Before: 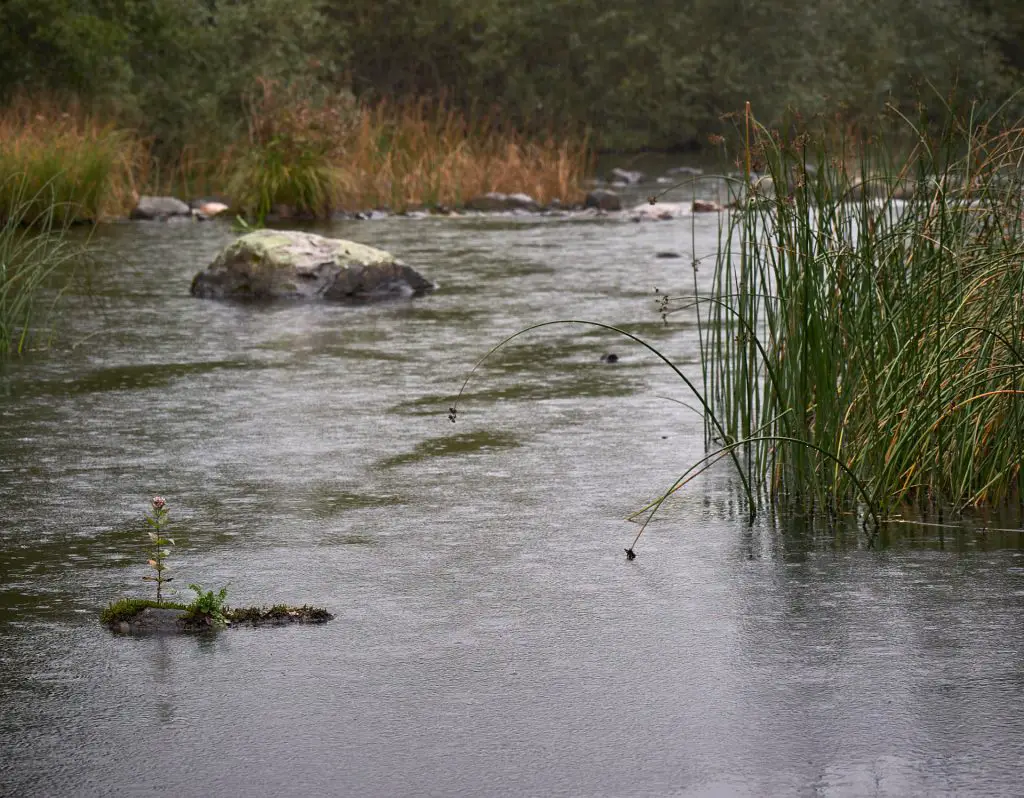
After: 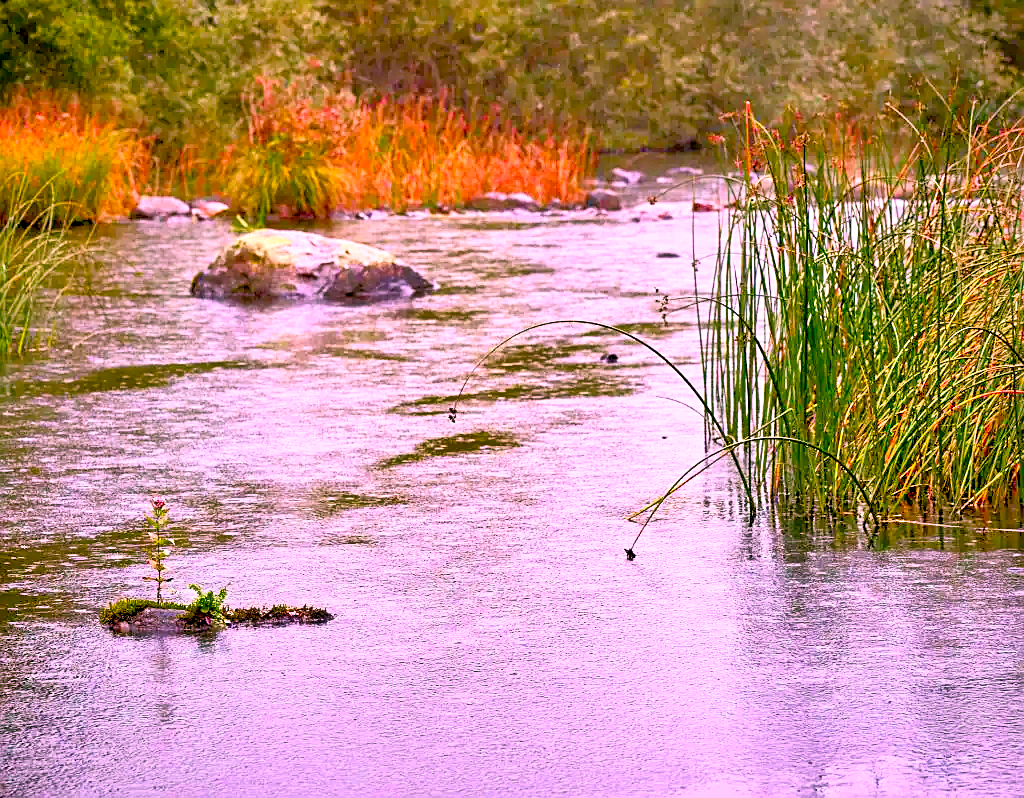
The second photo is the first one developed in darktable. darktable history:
exposure: black level correction 0.008, exposure 0.979 EV, compensate highlight preservation false
sharpen: on, module defaults
white balance: red 1, blue 1
contrast brightness saturation: contrast 0.2, brightness 0.15, saturation 0.14
color balance rgb: perceptual saturation grading › global saturation 20%, global vibrance 10%
shadows and highlights: shadows color adjustment 97.66%, soften with gaussian
tone equalizer: -8 EV 1 EV, -7 EV 1 EV, -6 EV 1 EV, -5 EV 1 EV, -4 EV 1 EV, -3 EV 0.75 EV, -2 EV 0.5 EV, -1 EV 0.25 EV
color correction: highlights a* 19.5, highlights b* -11.53, saturation 1.69
